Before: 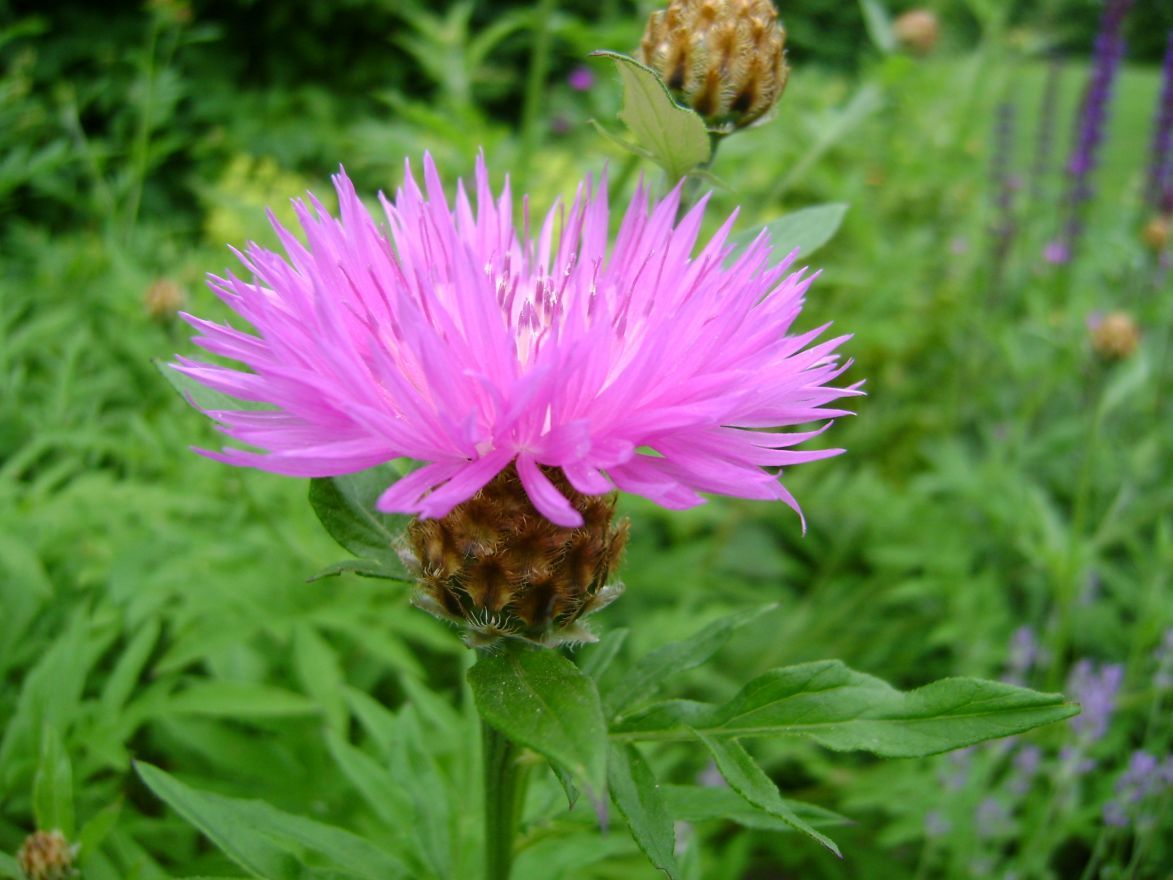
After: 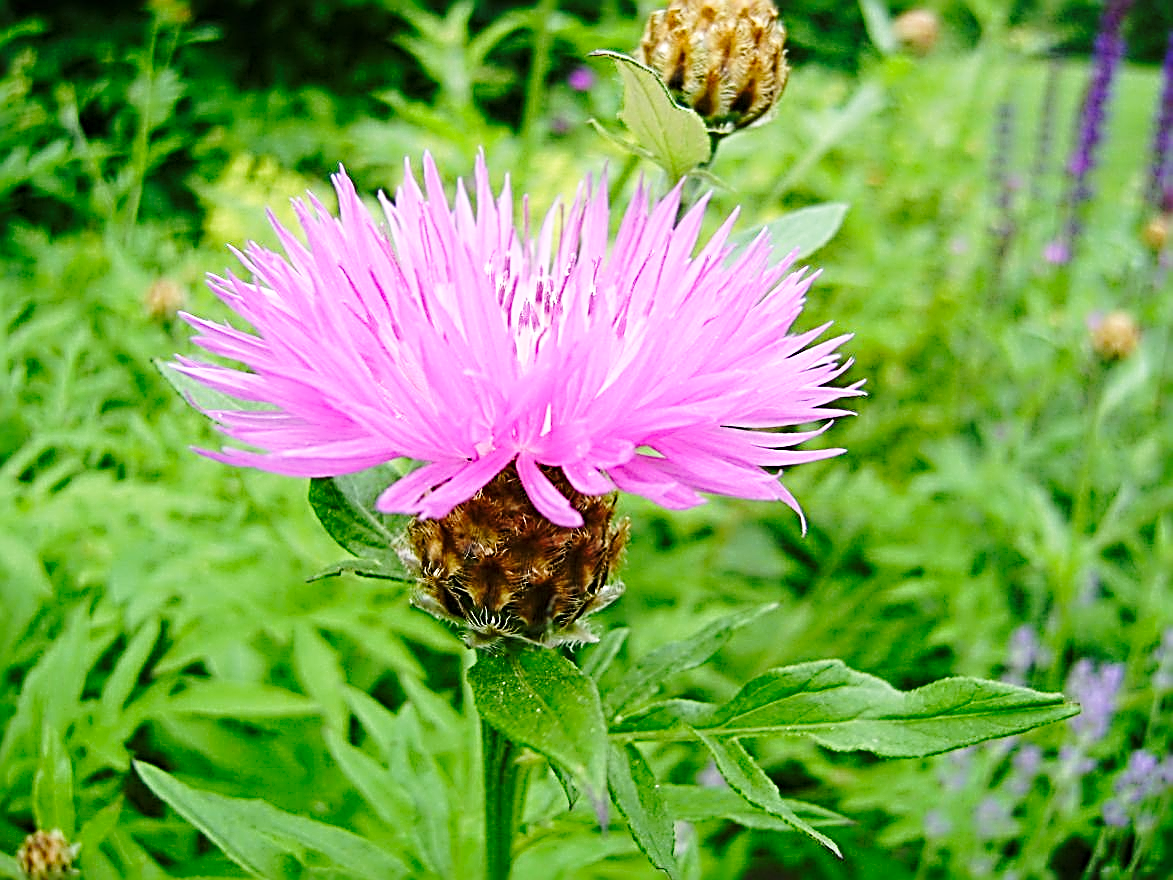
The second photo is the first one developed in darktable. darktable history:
sharpen: radius 3.158, amount 1.731
base curve: curves: ch0 [(0, 0) (0.028, 0.03) (0.121, 0.232) (0.46, 0.748) (0.859, 0.968) (1, 1)], preserve colors none
